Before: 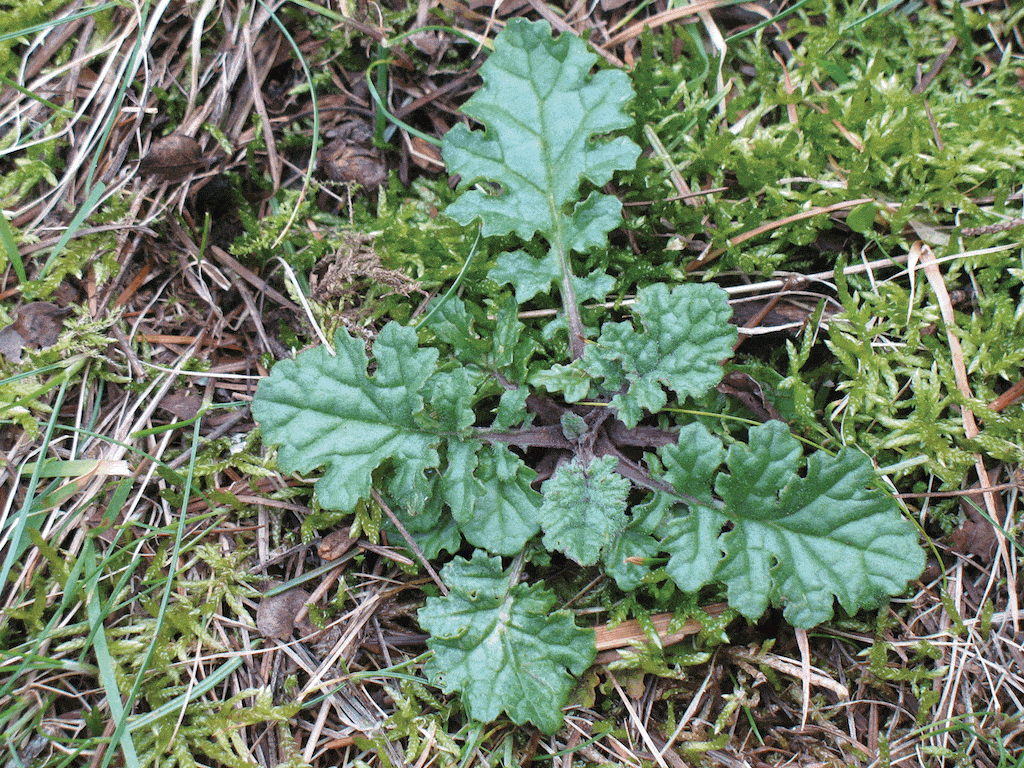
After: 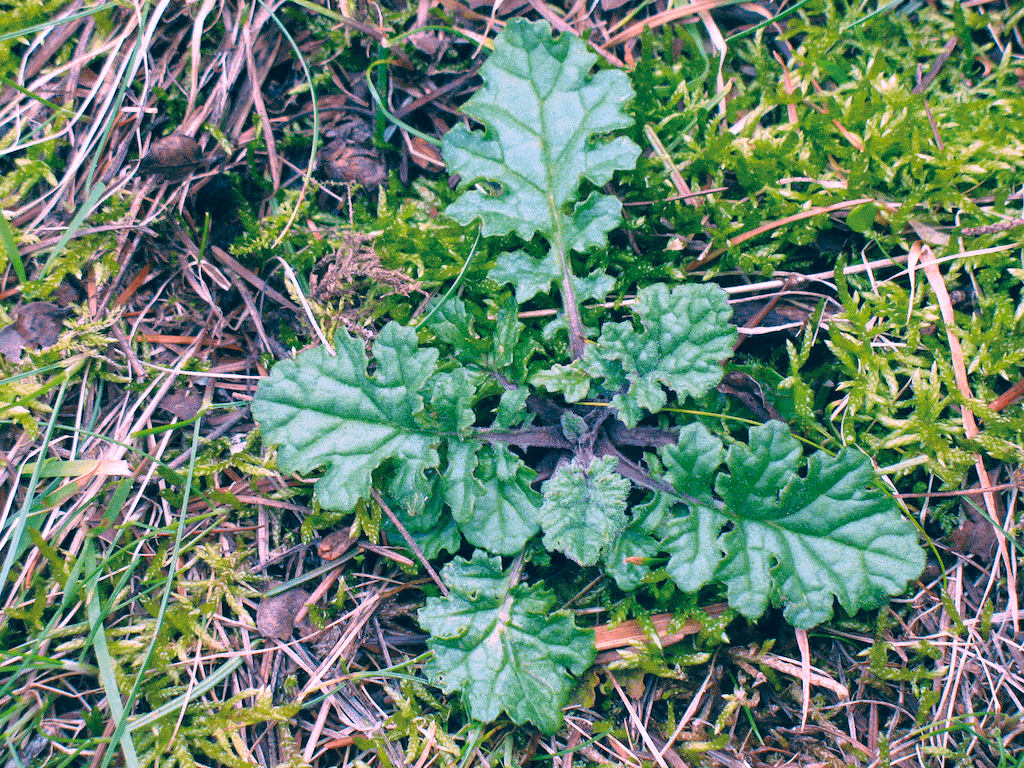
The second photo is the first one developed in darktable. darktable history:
levels: black 8.53%, levels [0.016, 0.492, 0.969]
exposure: compensate exposure bias true, compensate highlight preservation false
color correction: highlights a* 16.53, highlights b* 0.257, shadows a* -15.44, shadows b* -14.46, saturation 1.49
